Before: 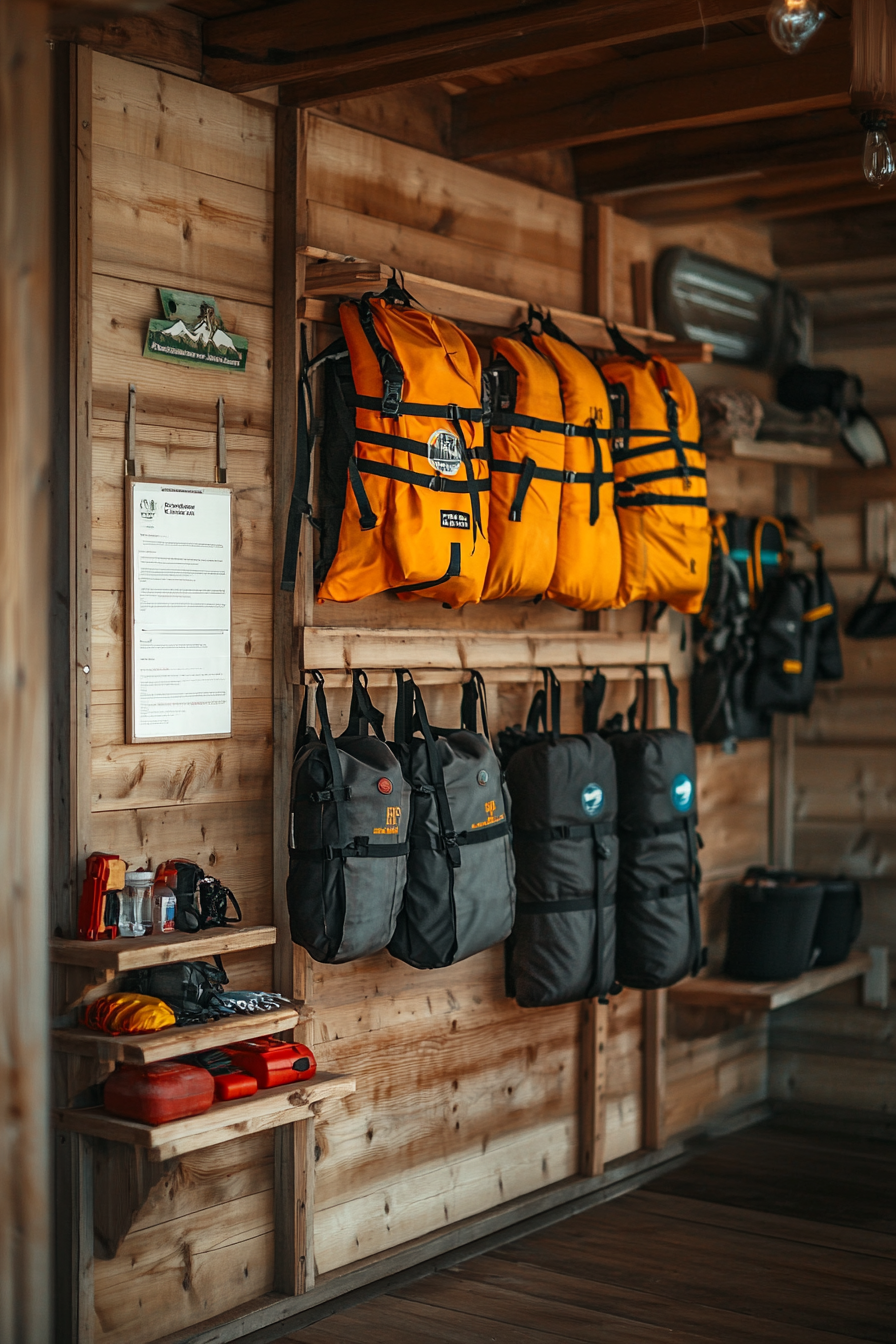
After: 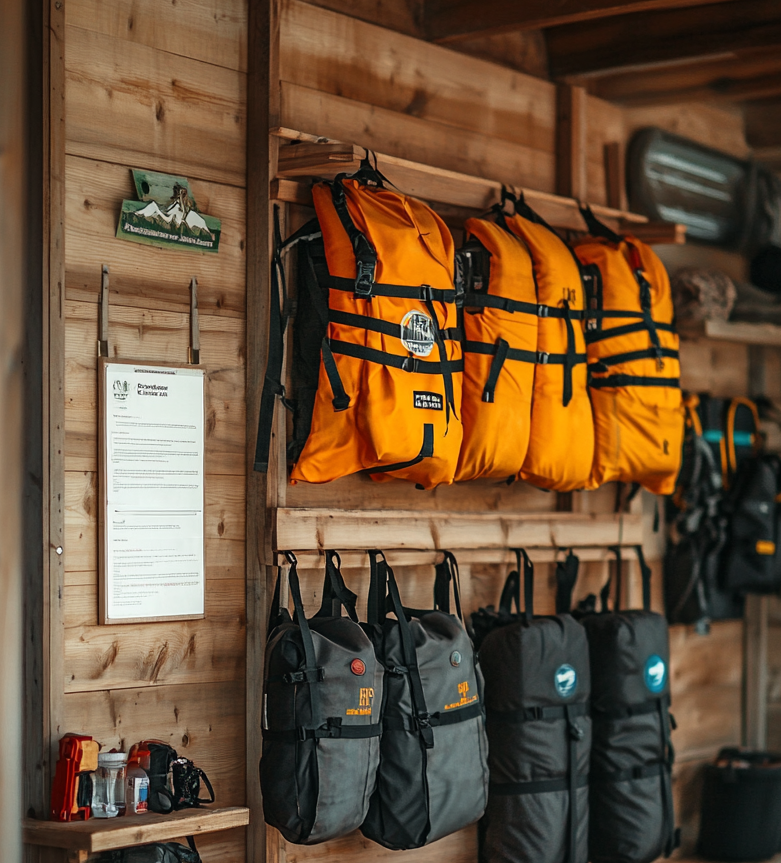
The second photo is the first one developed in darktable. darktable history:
crop: left 3.122%, top 8.856%, right 9.619%, bottom 26.876%
shadows and highlights: shadows 20.89, highlights -37.31, soften with gaussian
